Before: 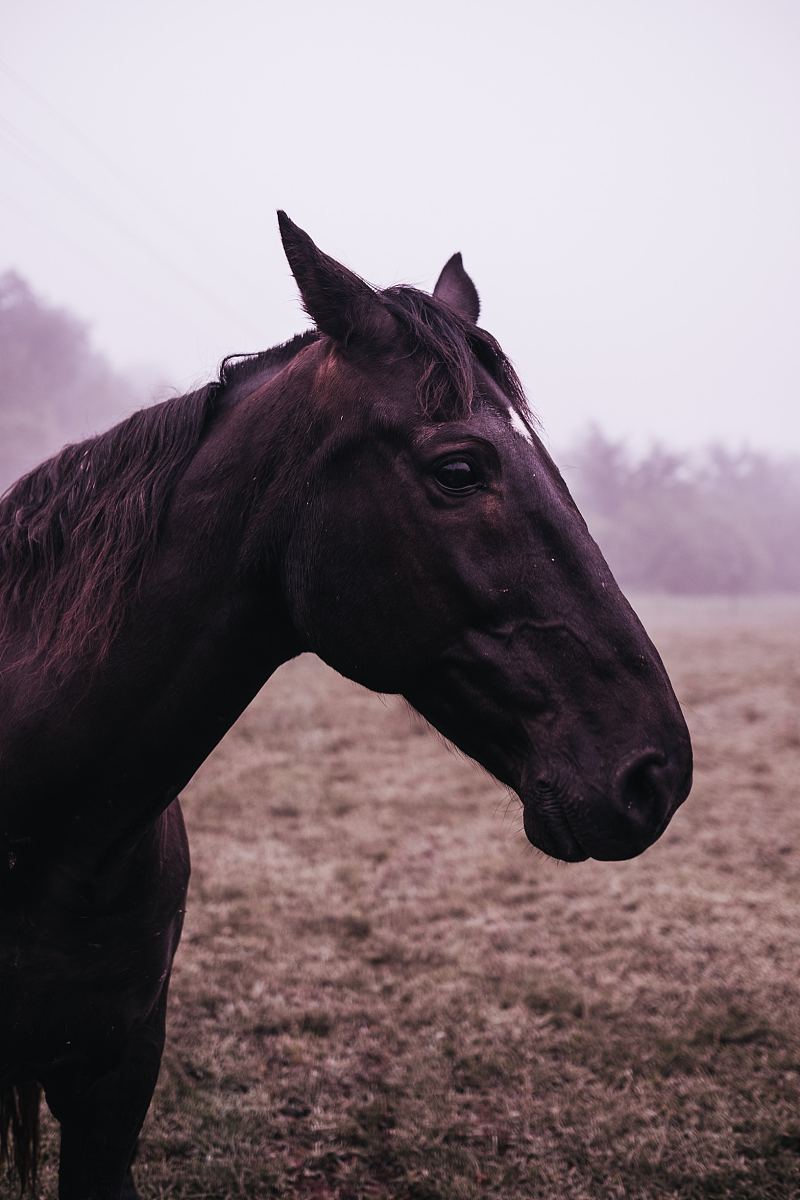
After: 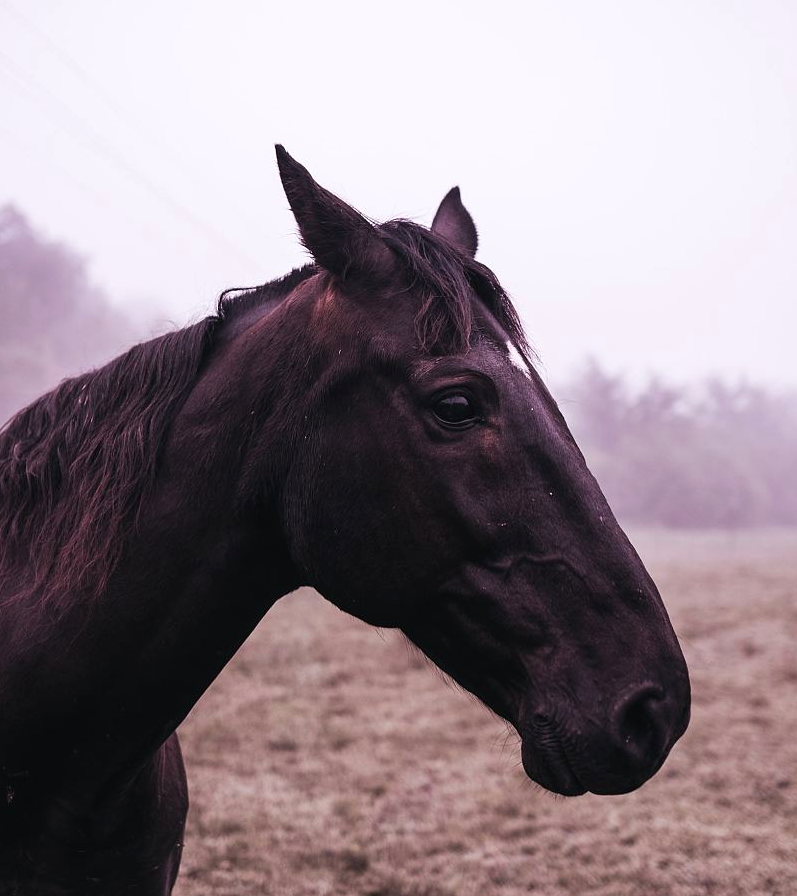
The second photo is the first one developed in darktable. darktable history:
crop: left 0.36%, top 5.537%, bottom 19.779%
exposure: exposure 0.174 EV, compensate highlight preservation false
